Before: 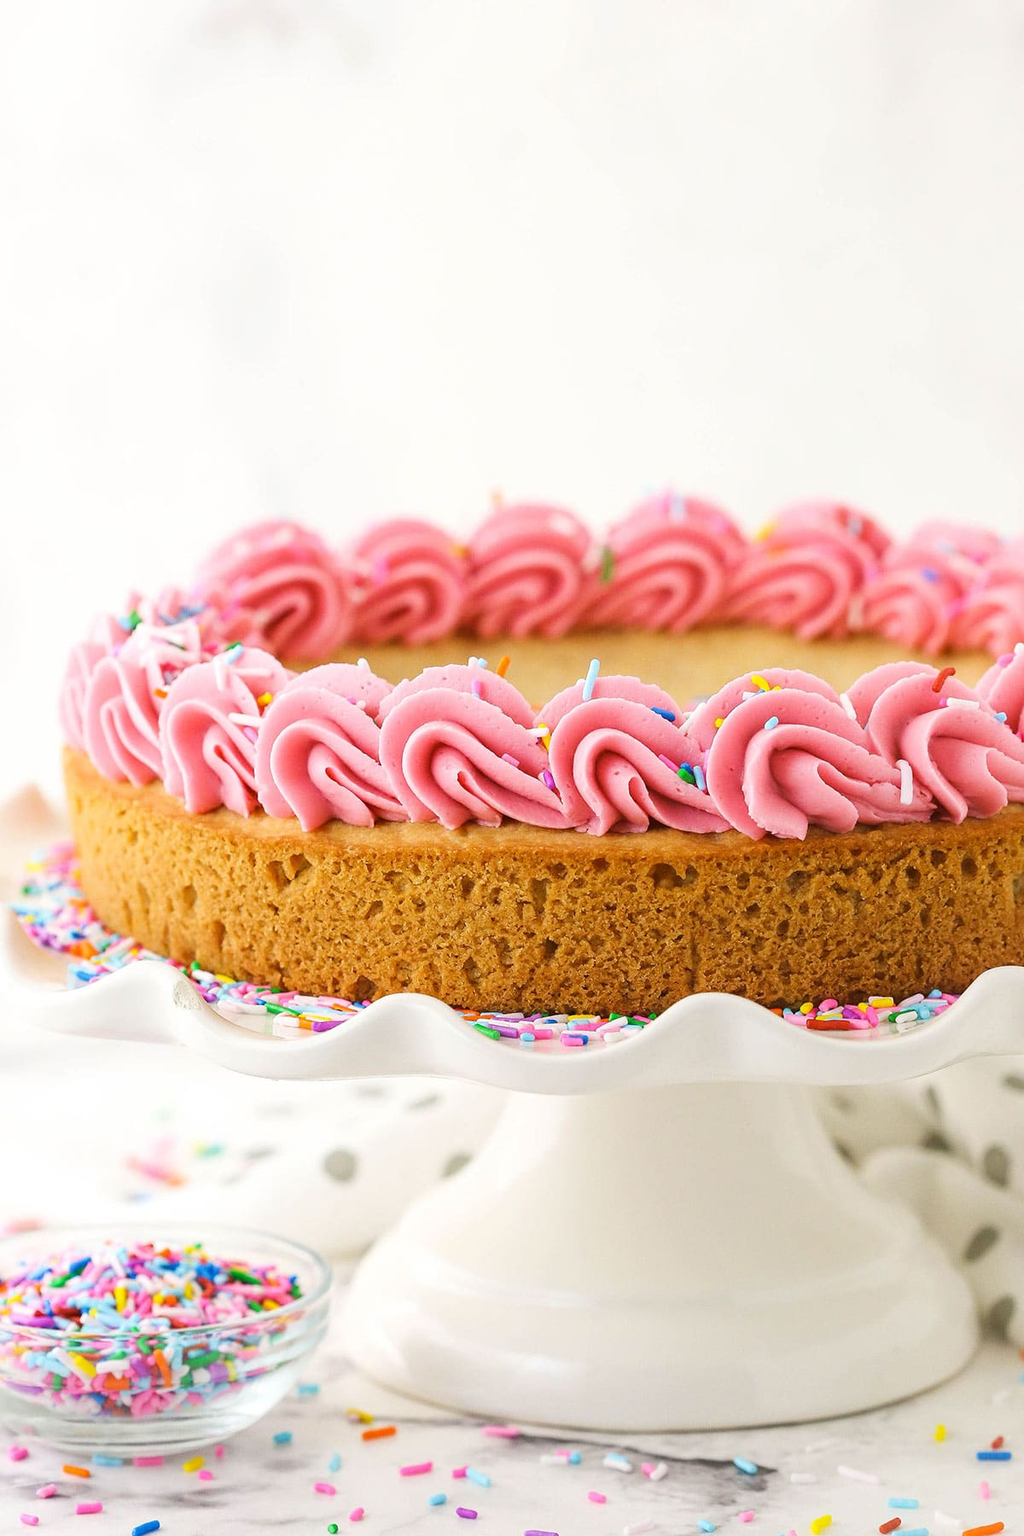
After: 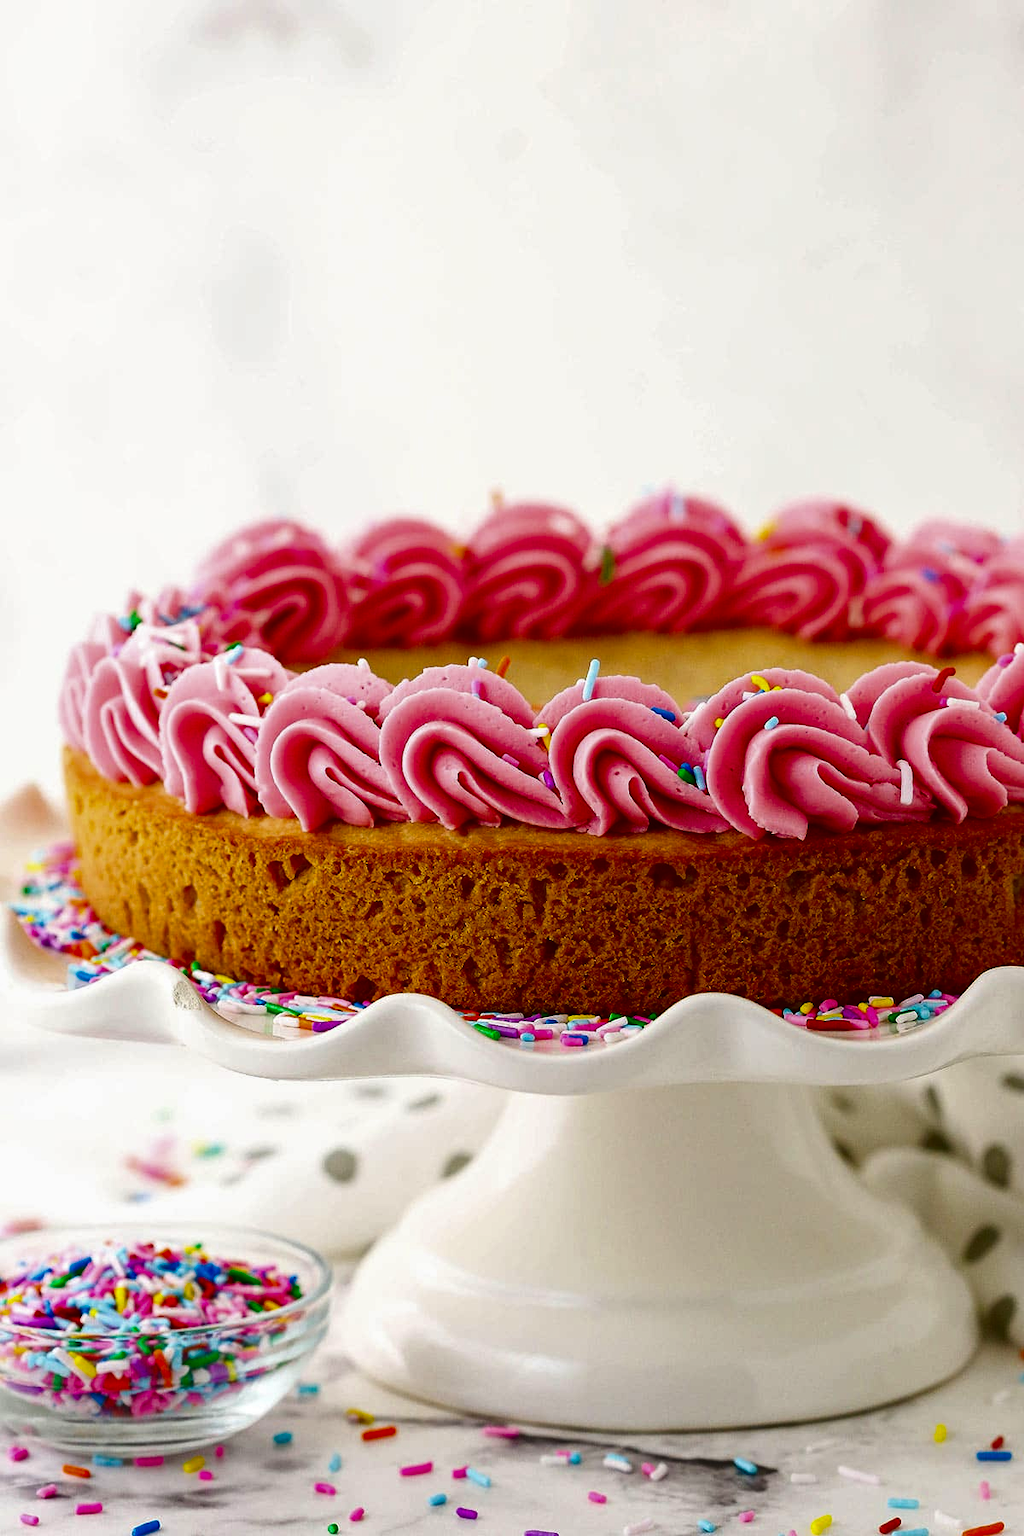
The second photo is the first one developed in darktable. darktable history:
contrast brightness saturation: contrast 0.091, brightness -0.585, saturation 0.166
levels: mode automatic, levels [0, 0.498, 1]
exposure: black level correction -0.015, exposure -0.526 EV, compensate highlight preservation false
tone equalizer: on, module defaults
